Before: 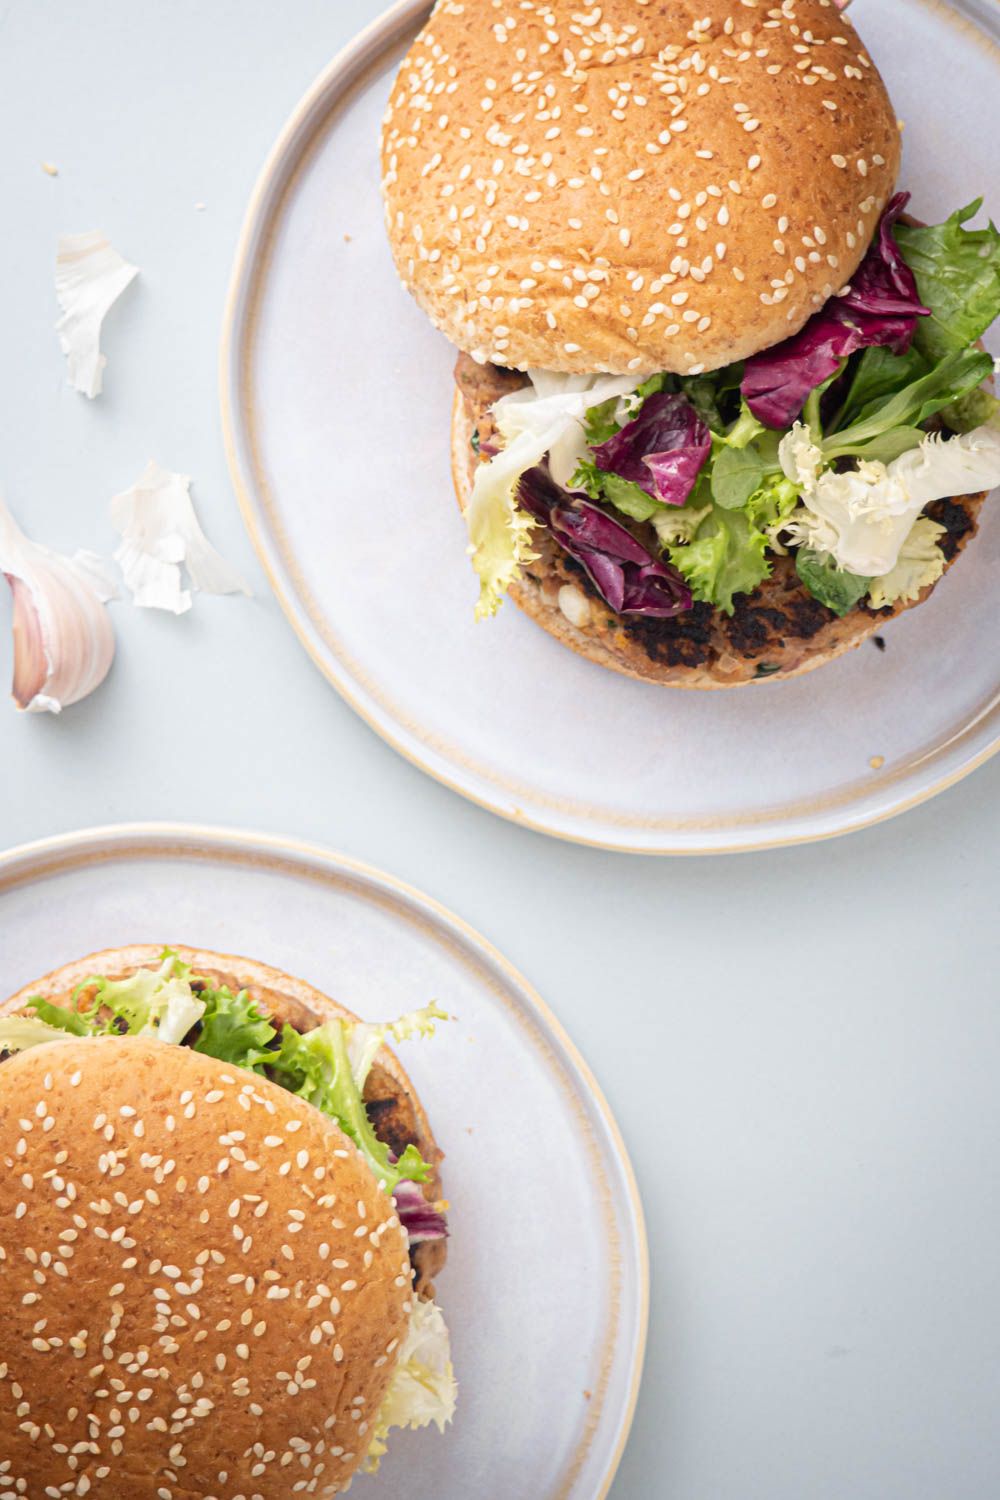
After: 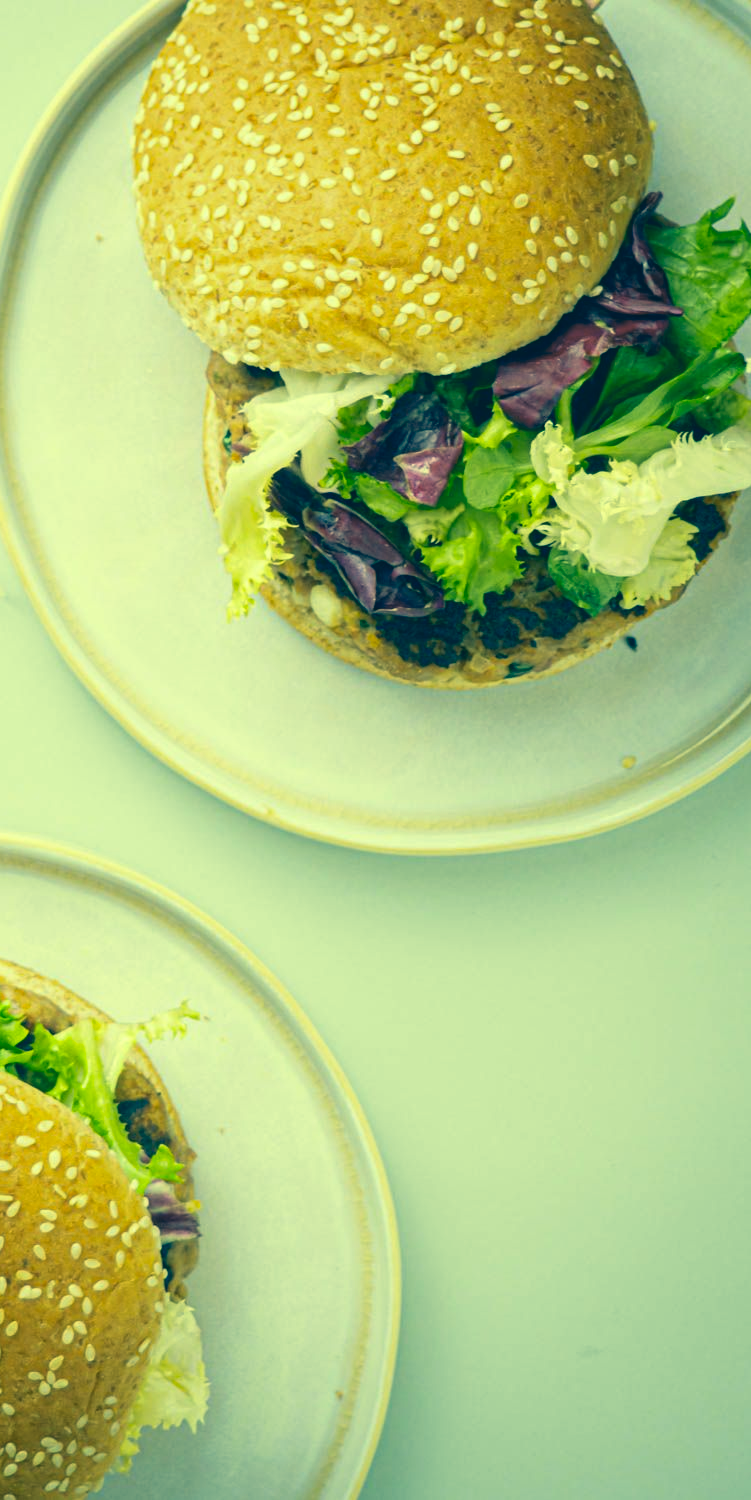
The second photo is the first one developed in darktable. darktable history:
color correction: highlights a* -15.23, highlights b* 39.76, shadows a* -39.56, shadows b* -26.53
crop and rotate: left 24.833%
